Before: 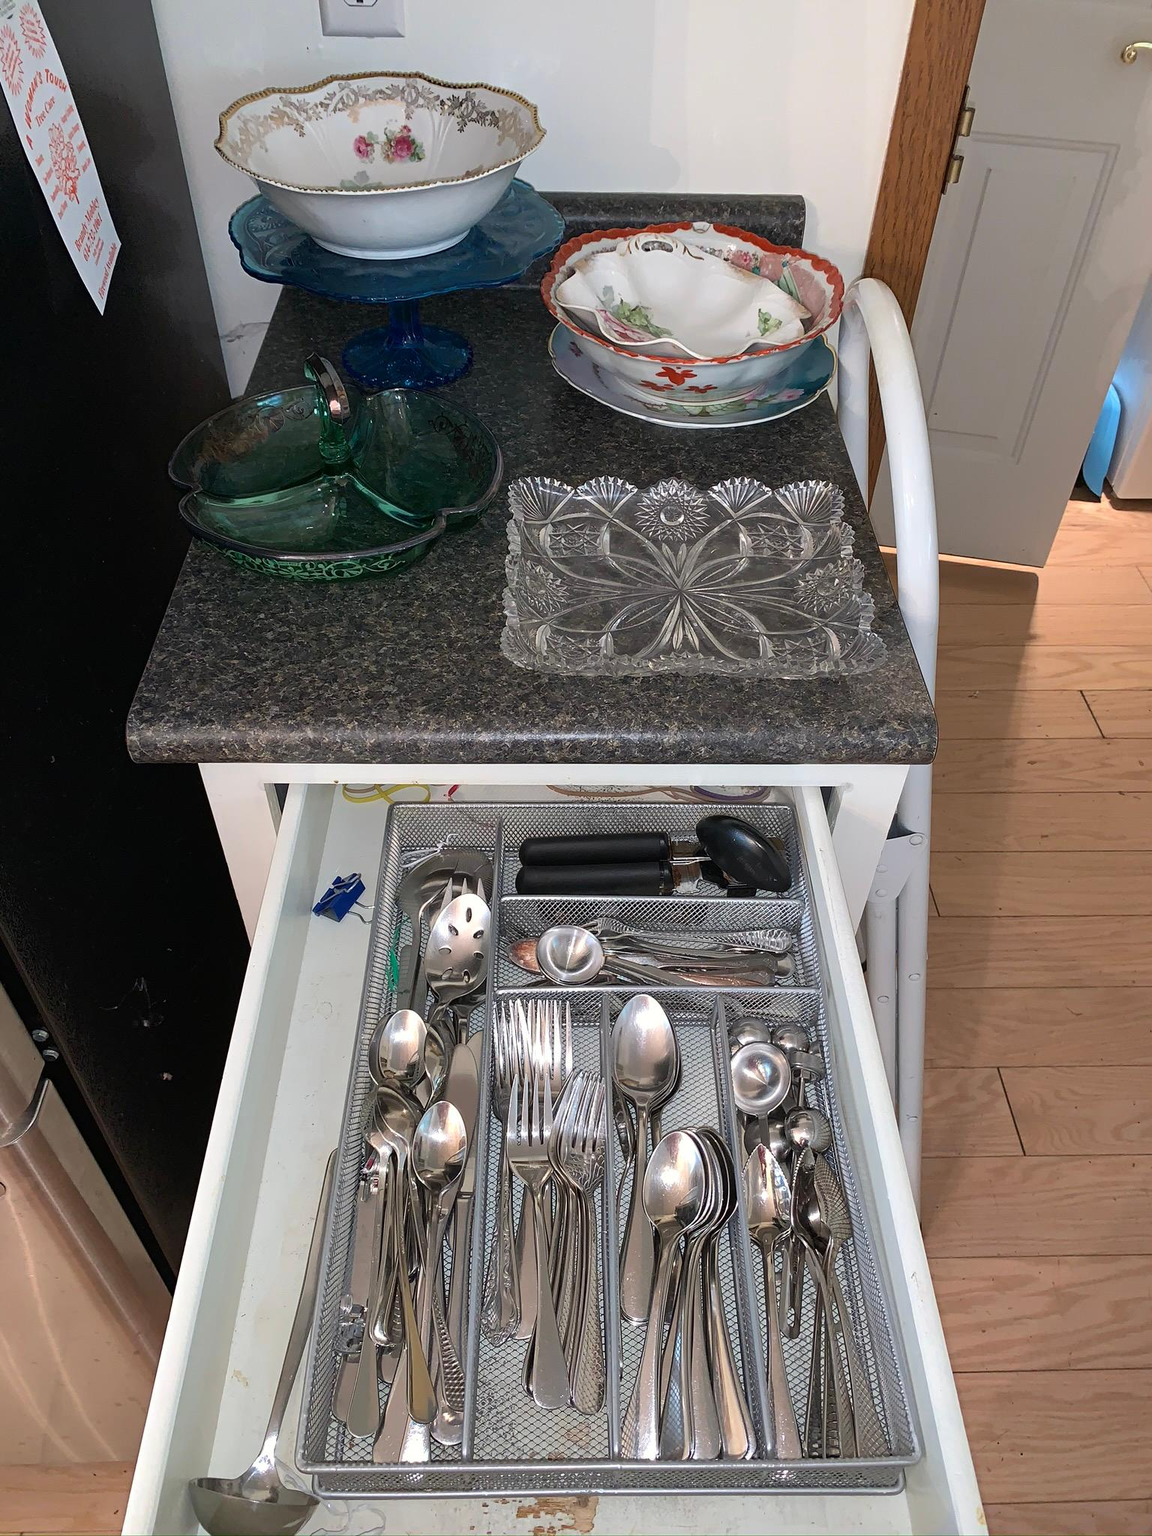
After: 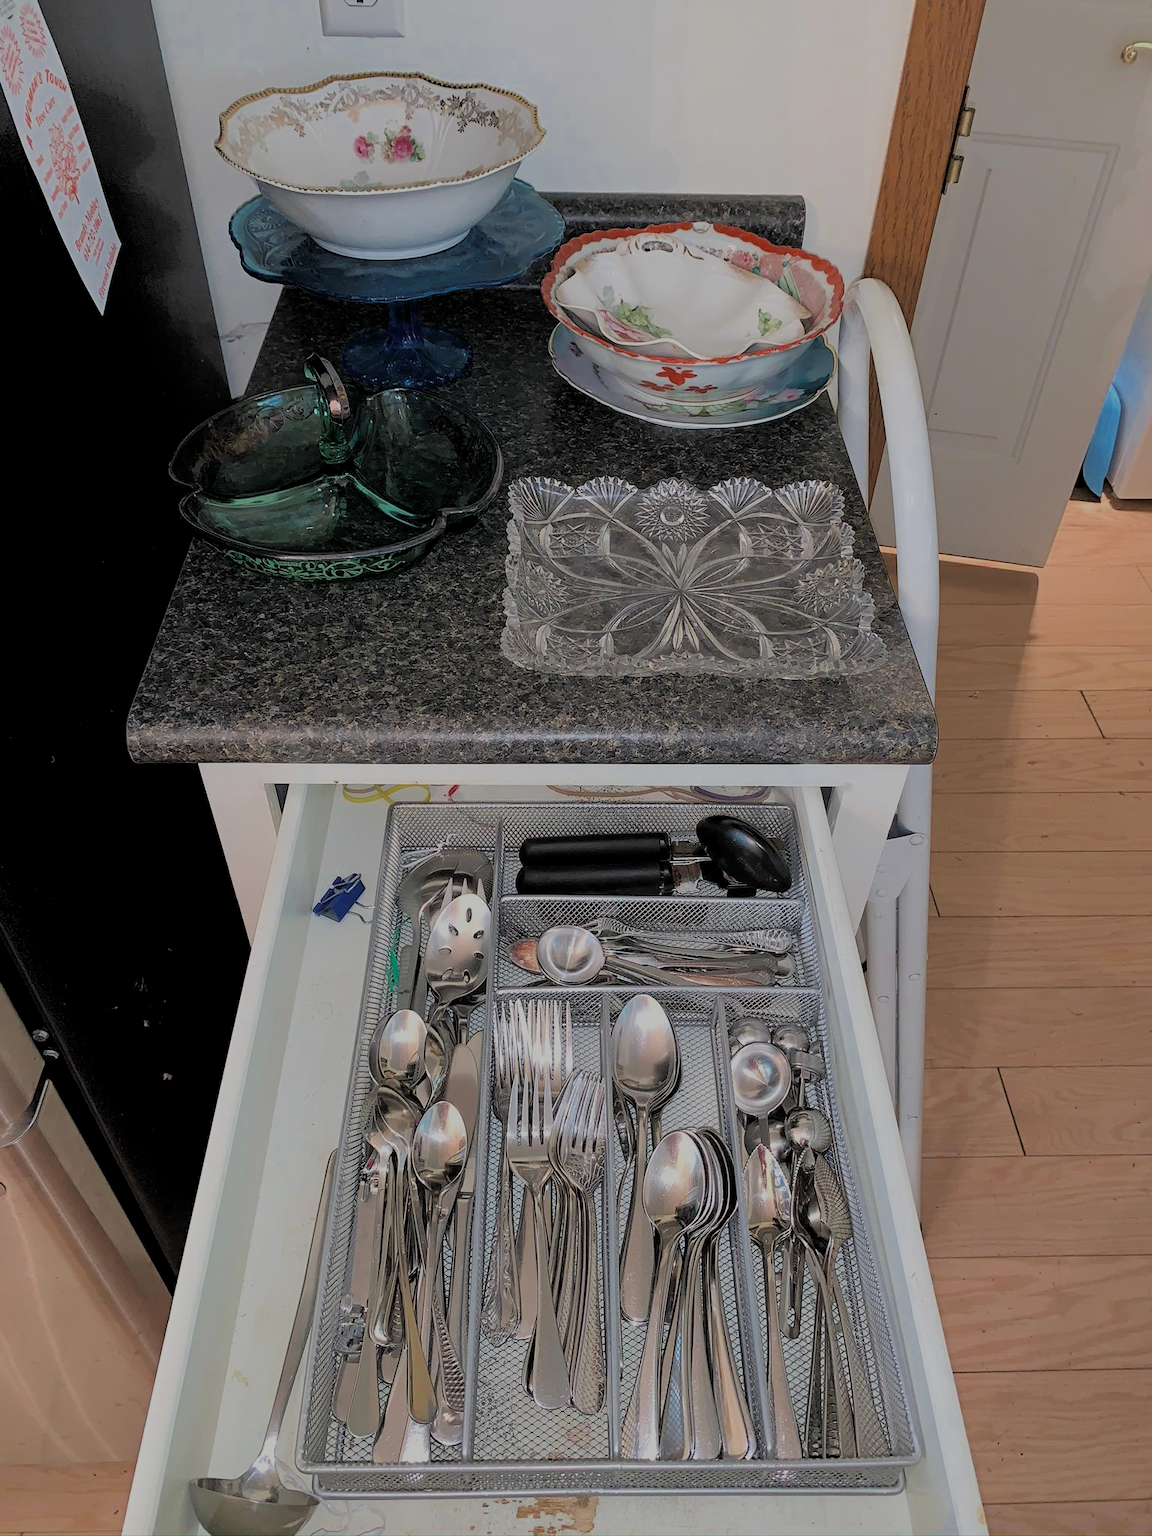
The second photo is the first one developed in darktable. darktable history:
filmic rgb: middle gray luminance 3.28%, black relative exposure -5.92 EV, white relative exposure 6.35 EV, dynamic range scaling 22.3%, target black luminance 0%, hardness 2.32, latitude 45.41%, contrast 0.782, highlights saturation mix 98.72%, shadows ↔ highlights balance 0.206%
